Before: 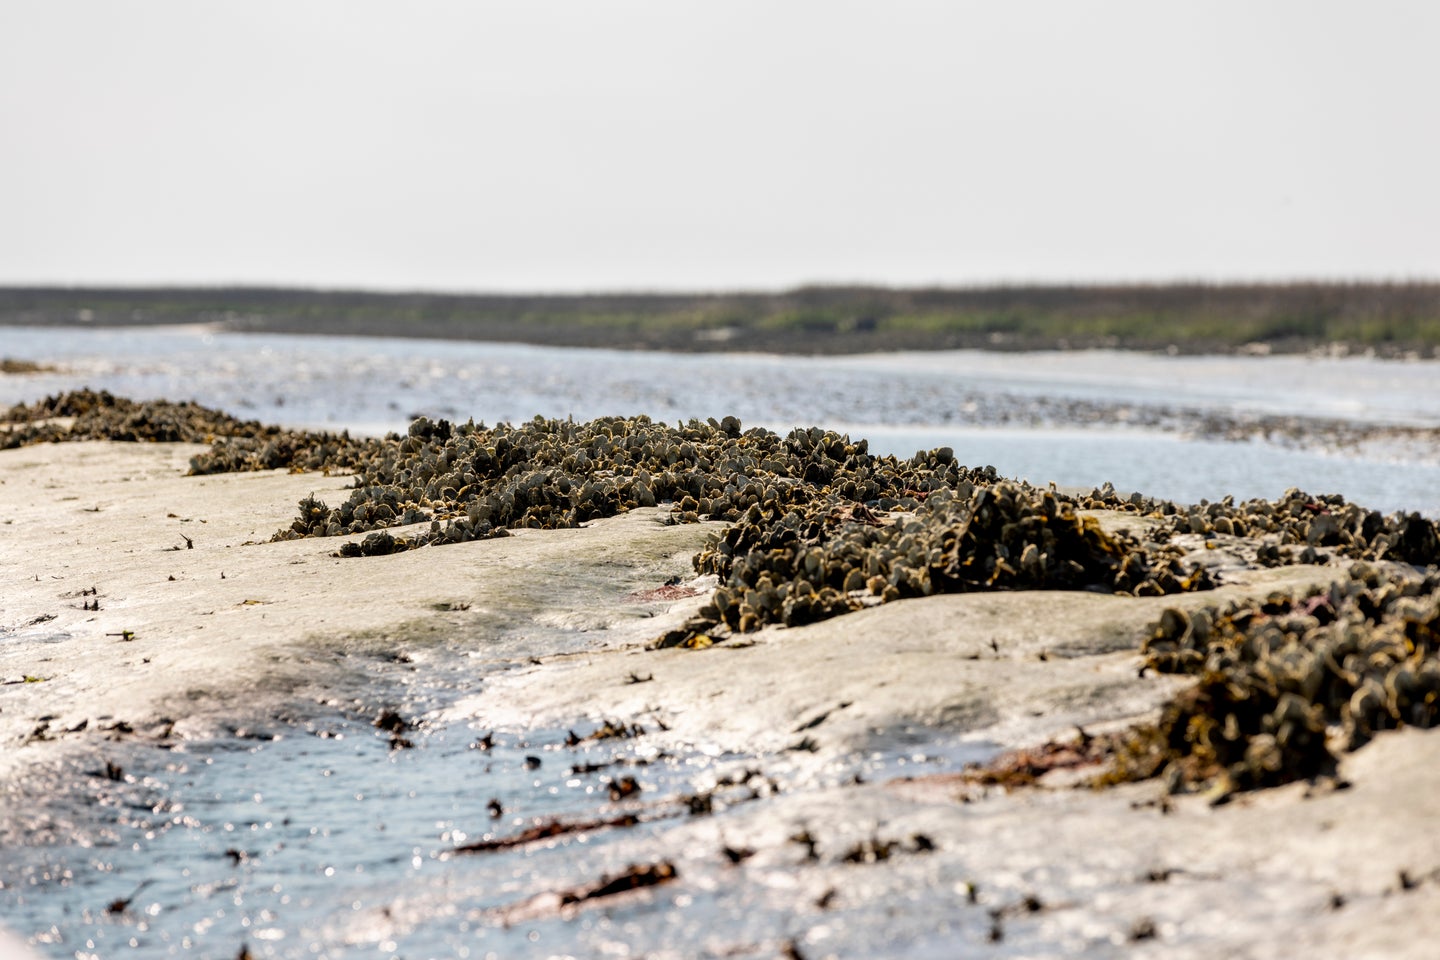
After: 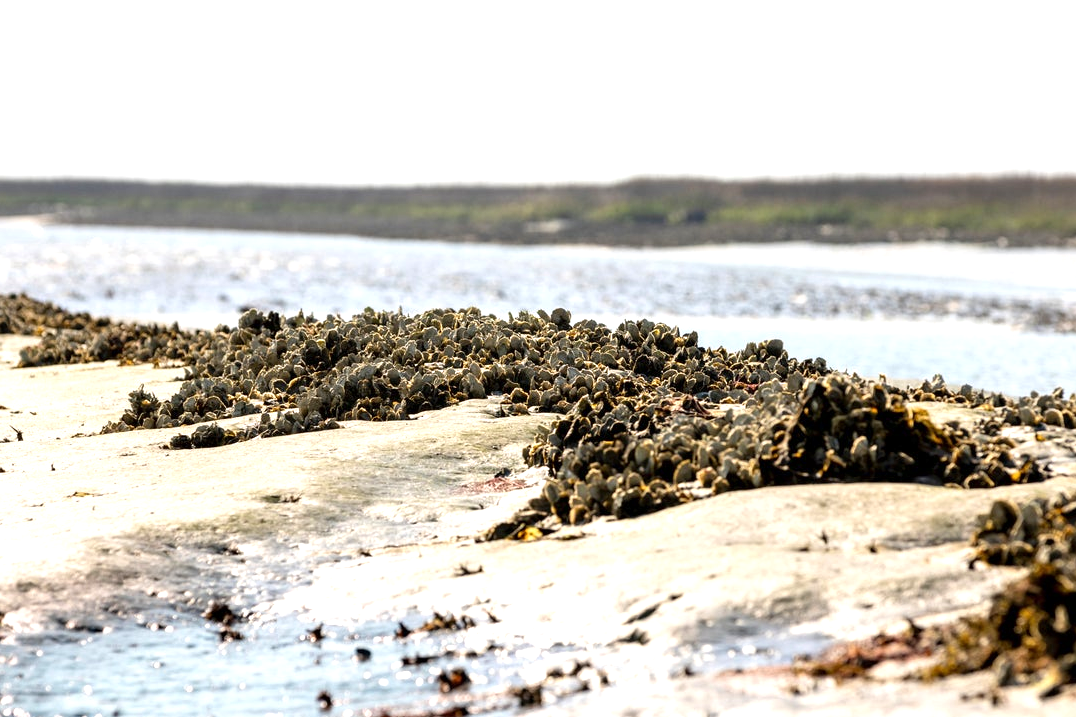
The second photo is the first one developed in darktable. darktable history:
crop and rotate: left 11.831%, top 11.346%, right 13.429%, bottom 13.899%
exposure: exposure 0.722 EV, compensate highlight preservation false
